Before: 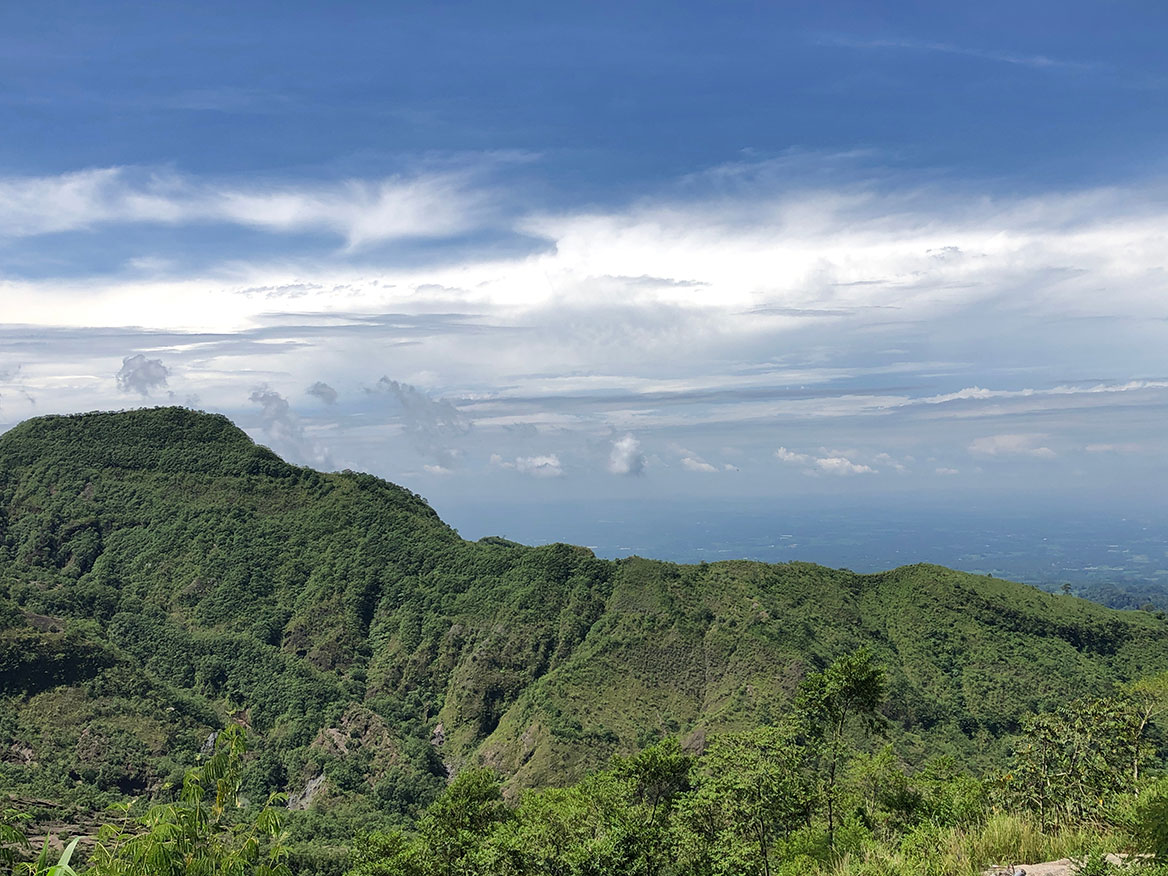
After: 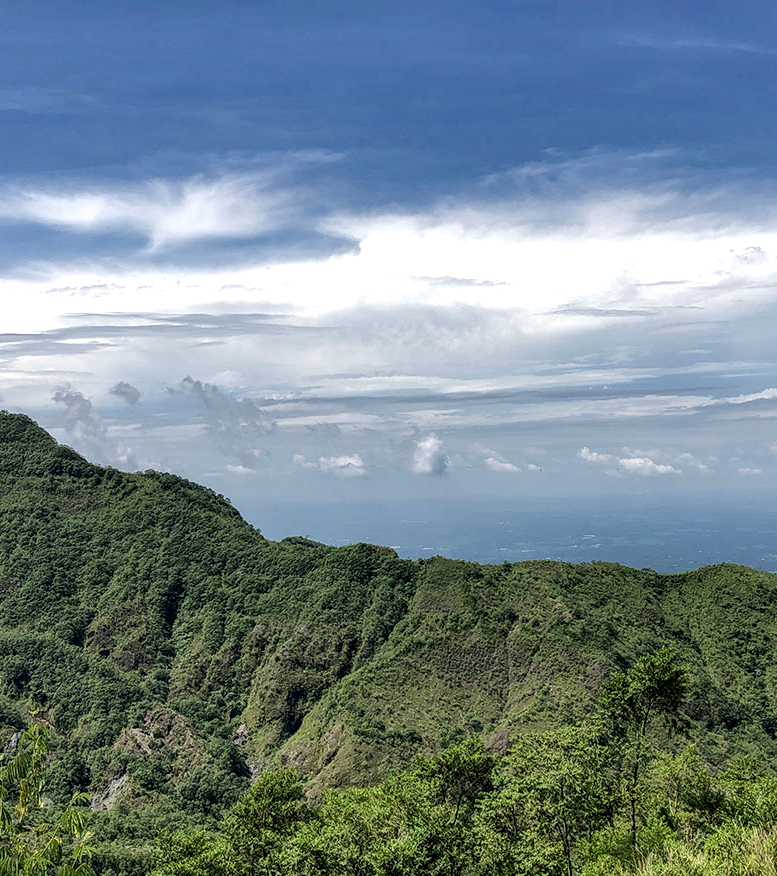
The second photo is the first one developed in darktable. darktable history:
crop: left 16.899%, right 16.556%
local contrast: highlights 20%, detail 150%
